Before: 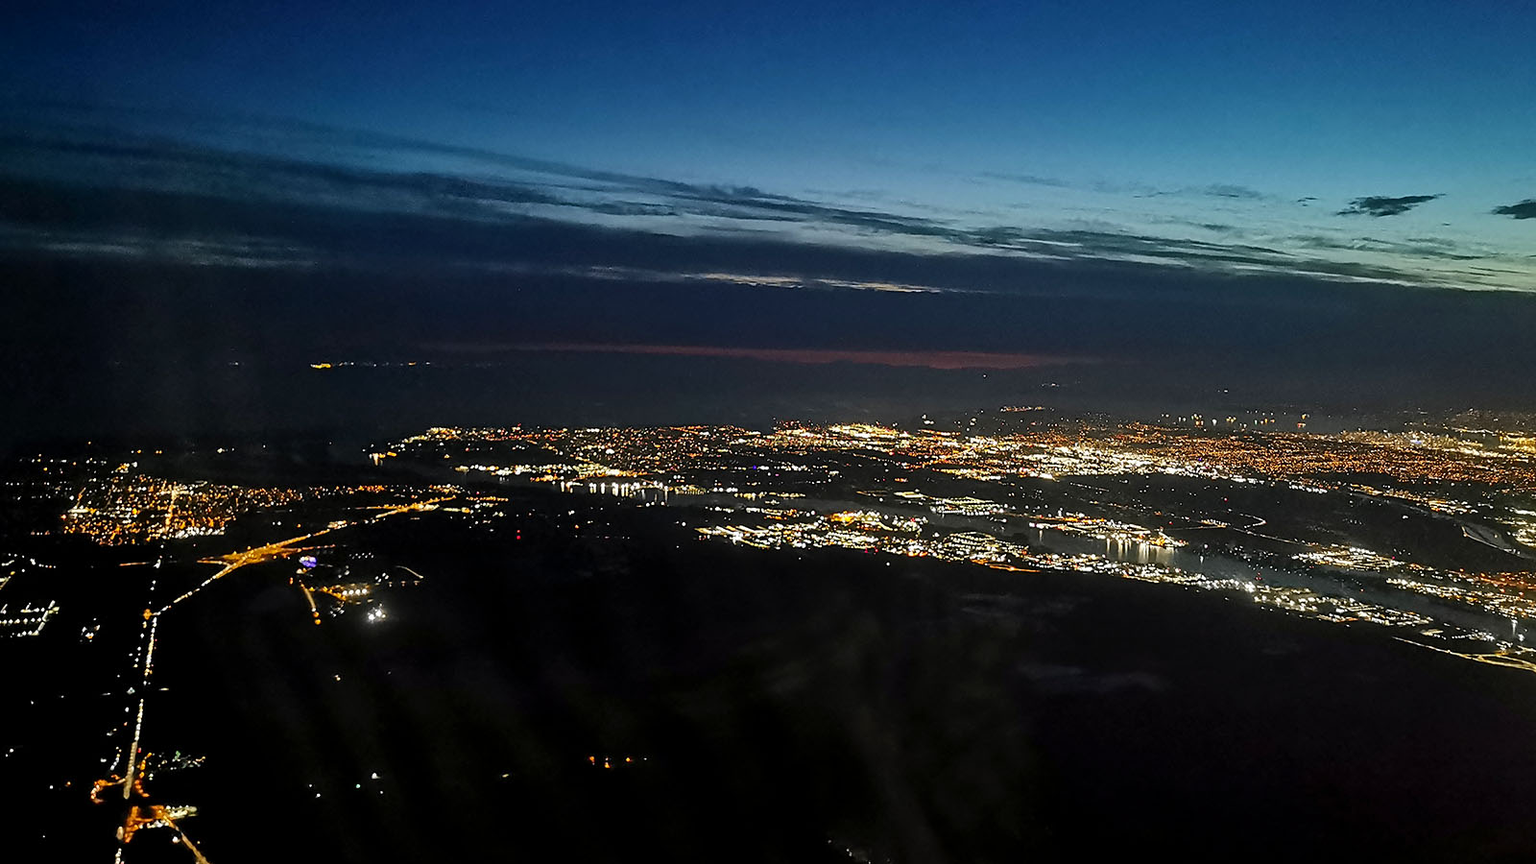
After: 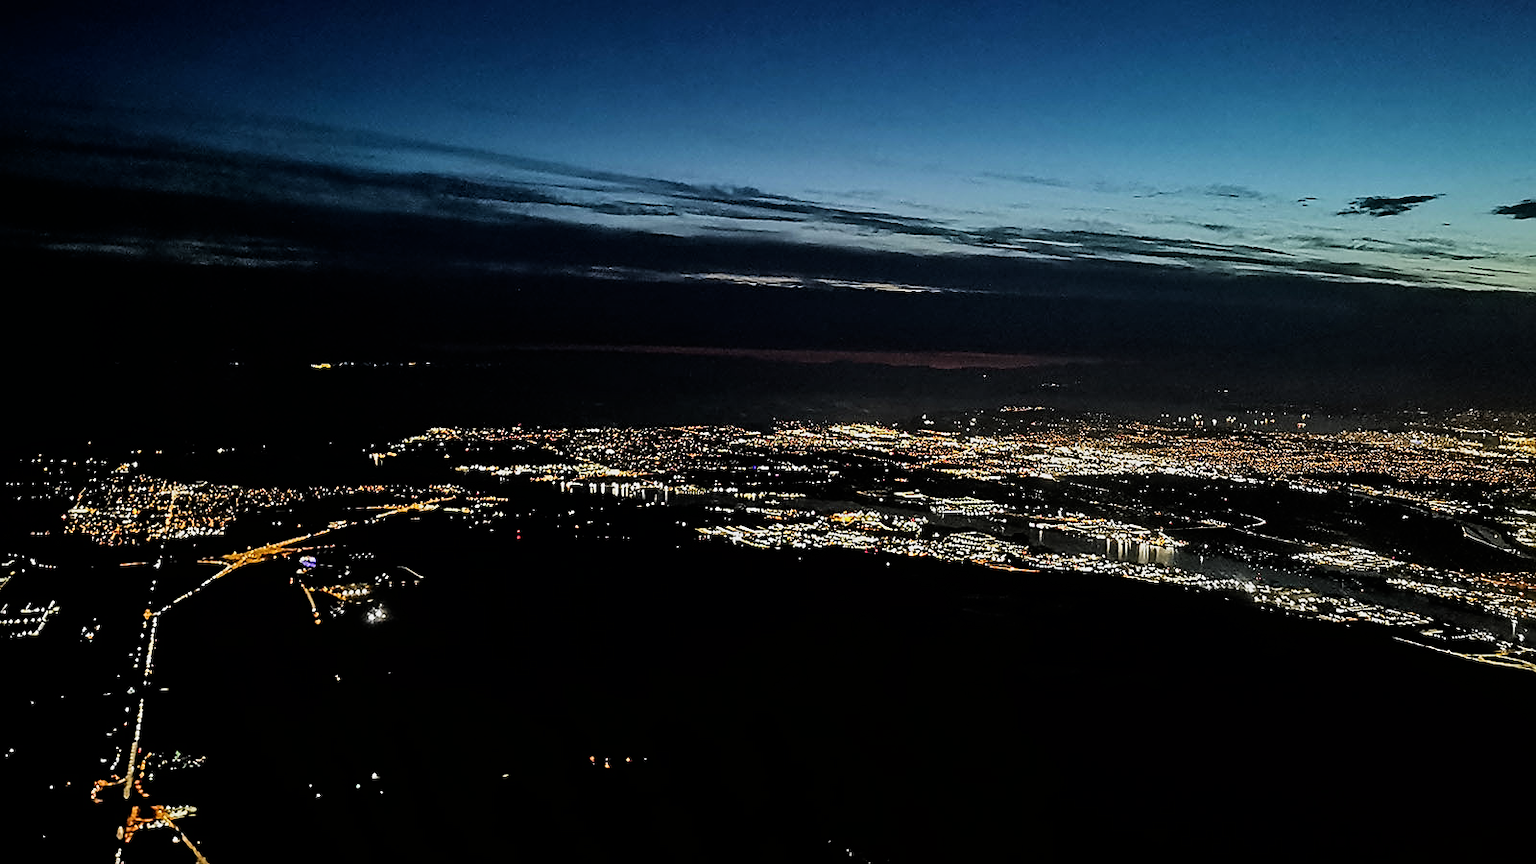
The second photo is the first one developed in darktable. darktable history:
filmic rgb: black relative exposure -5.03 EV, white relative exposure 3.98 EV, threshold 2.96 EV, hardness 2.91, contrast 1.296, highlights saturation mix -29.85%, enable highlight reconstruction true
sharpen: amount 0.491
